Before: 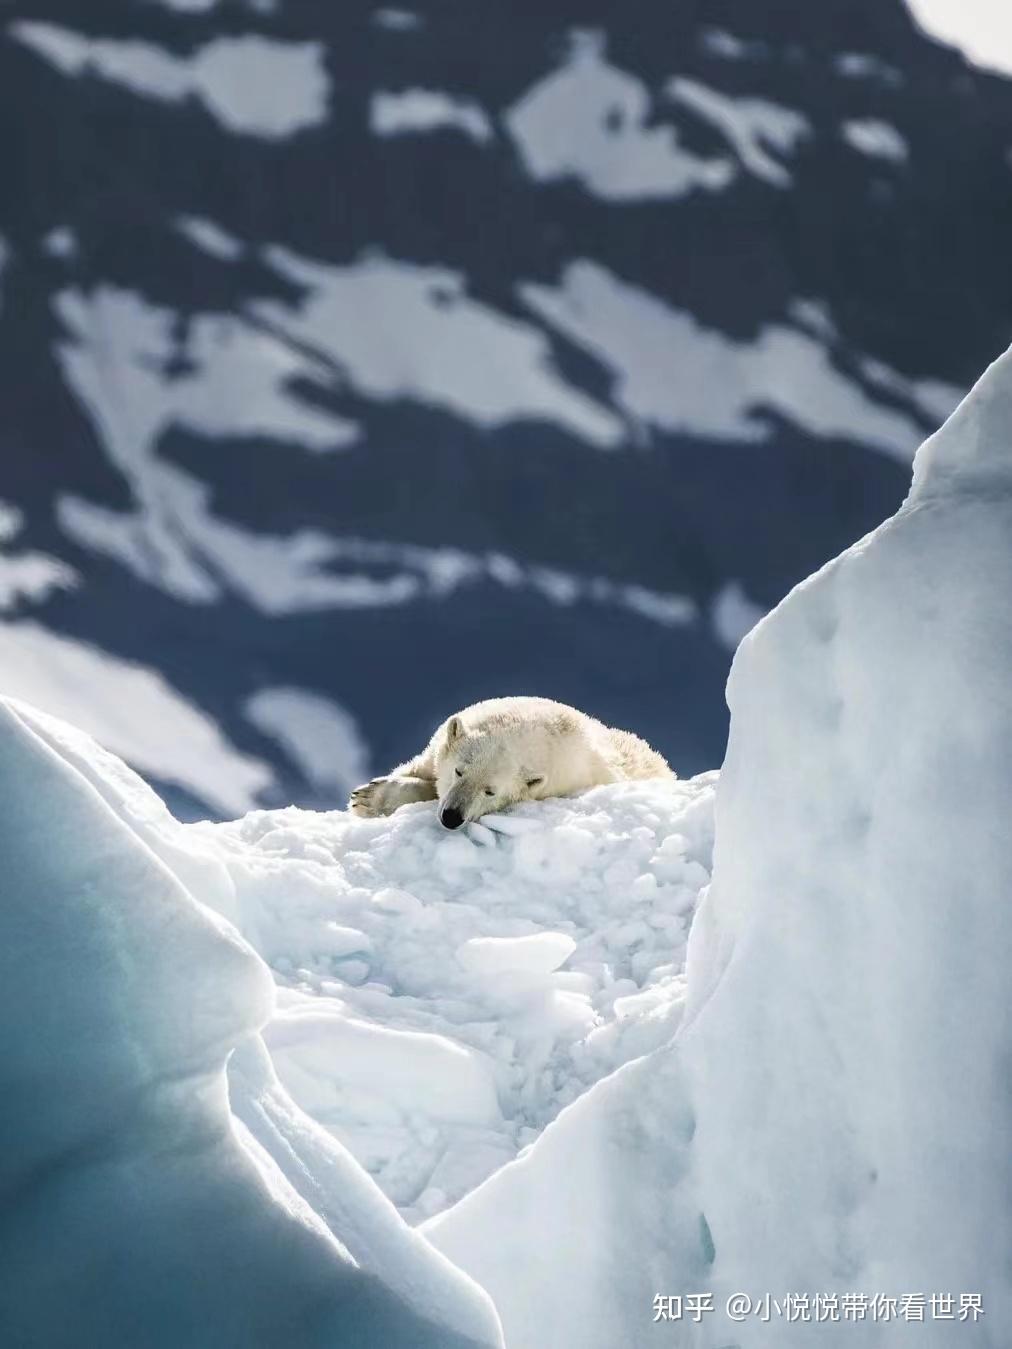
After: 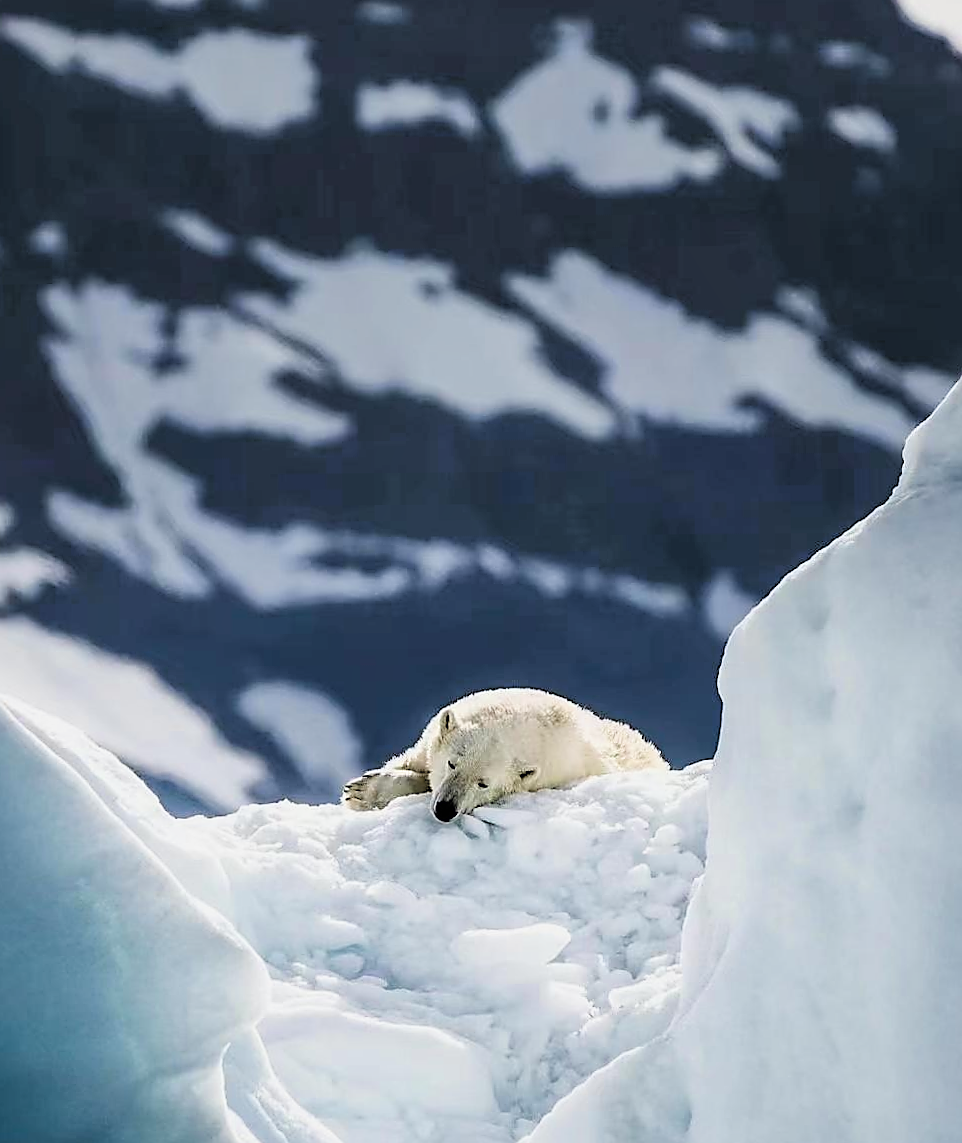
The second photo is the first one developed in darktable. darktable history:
color balance rgb: perceptual saturation grading › global saturation 20%, perceptual saturation grading › highlights -25.781%, perceptual saturation grading › shadows 24.087%, contrast 4.318%
shadows and highlights: on, module defaults
crop and rotate: angle 0.529°, left 0.255%, right 3.504%, bottom 14.183%
tone equalizer: -8 EV -0.736 EV, -7 EV -0.669 EV, -6 EV -0.635 EV, -5 EV -0.387 EV, -3 EV 0.382 EV, -2 EV 0.6 EV, -1 EV 0.684 EV, +0 EV 0.741 EV, edges refinement/feathering 500, mask exposure compensation -1.57 EV, preserve details no
sharpen: radius 1.347, amount 1.256, threshold 0.821
color zones: curves: ch1 [(0.113, 0.438) (0.75, 0.5)]; ch2 [(0.12, 0.526) (0.75, 0.5)]
filmic rgb: black relative exposure -7.65 EV, white relative exposure 3.98 EV, hardness 4.01, contrast 1.097, highlights saturation mix -29.92%, color science v6 (2022)
